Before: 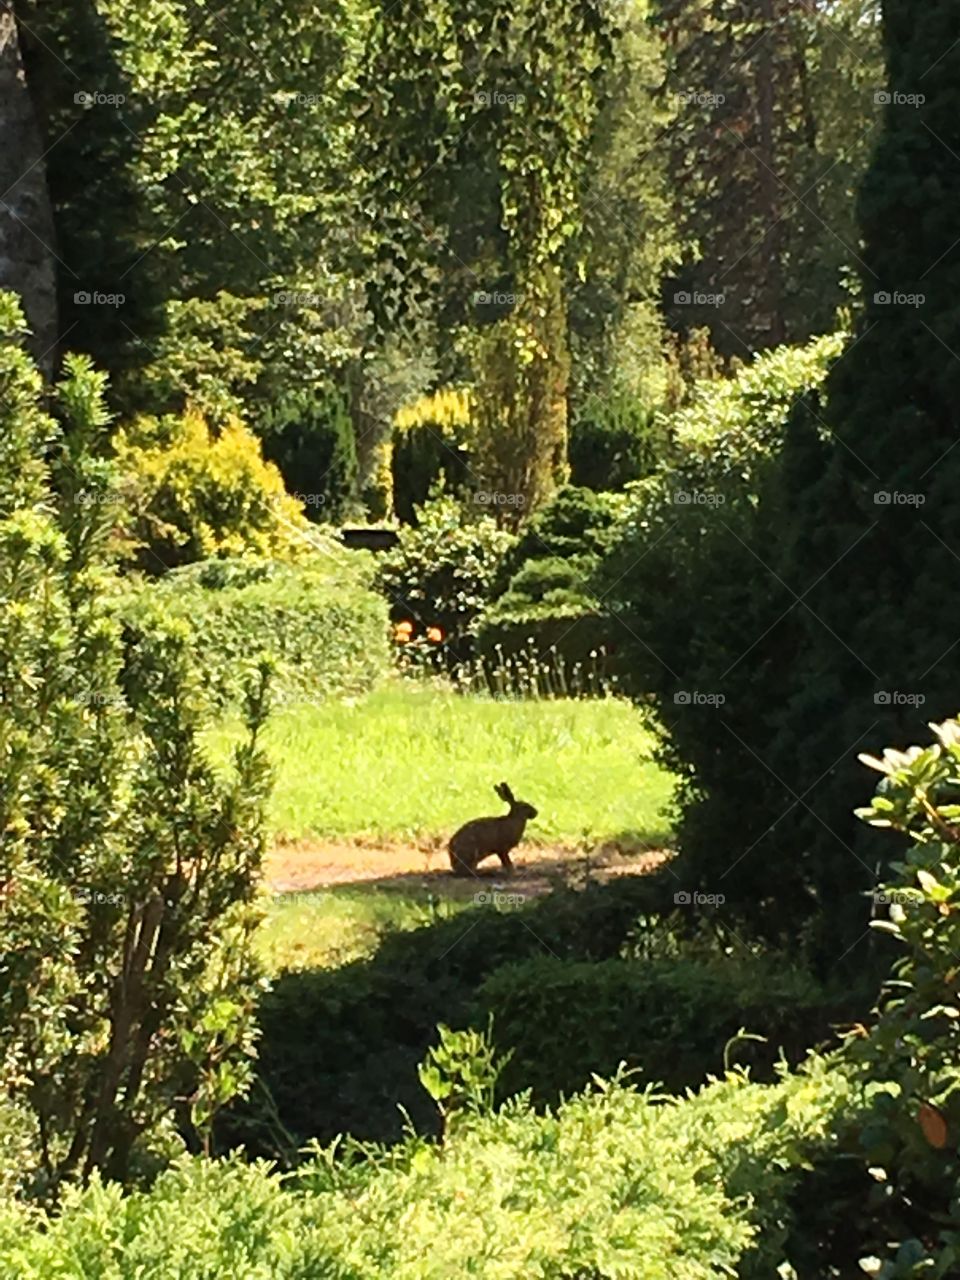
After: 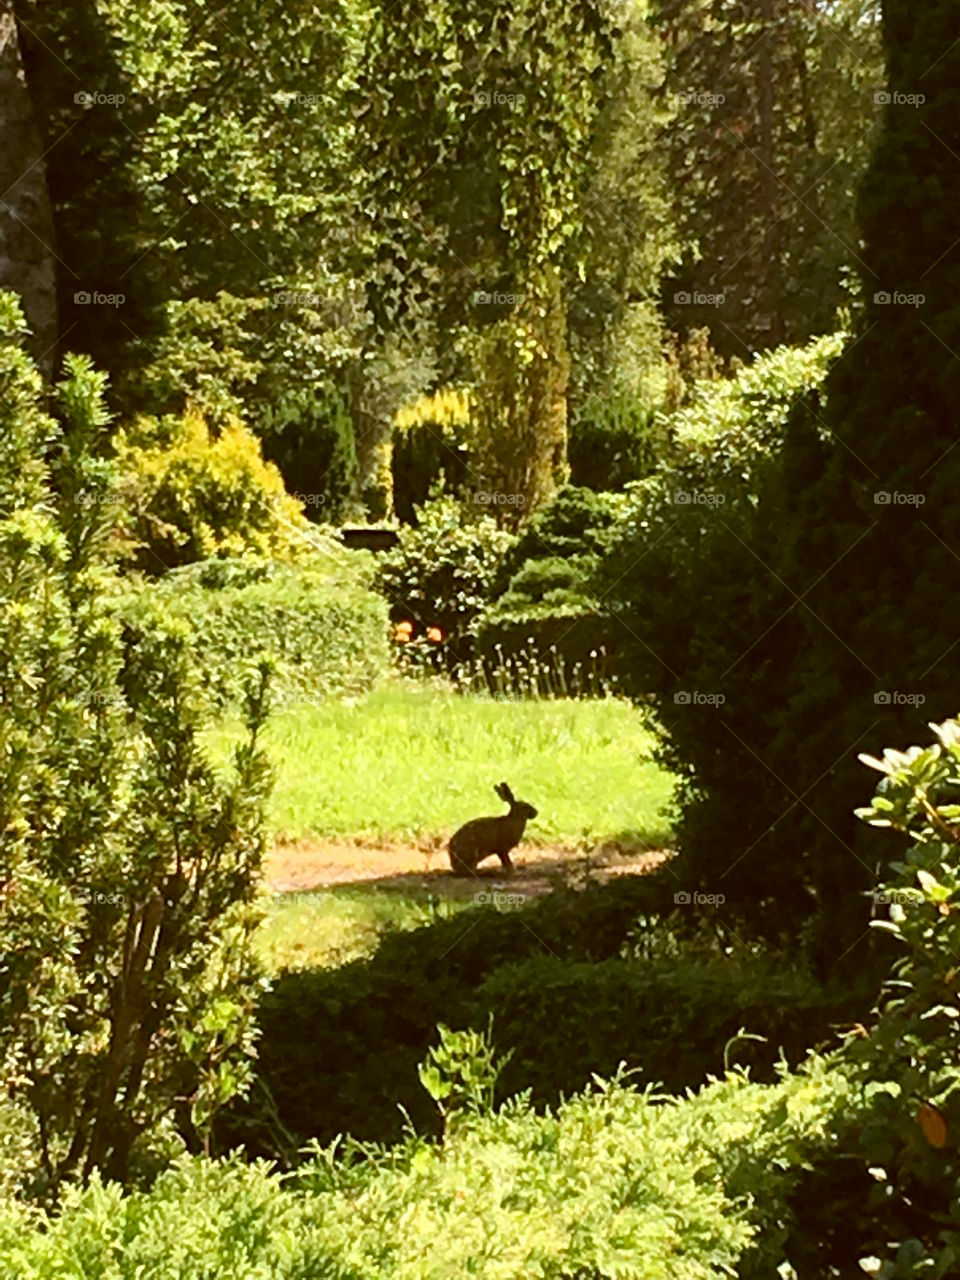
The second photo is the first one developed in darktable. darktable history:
color correction: highlights a* -0.626, highlights b* 0.169, shadows a* 5.26, shadows b* 20.56
